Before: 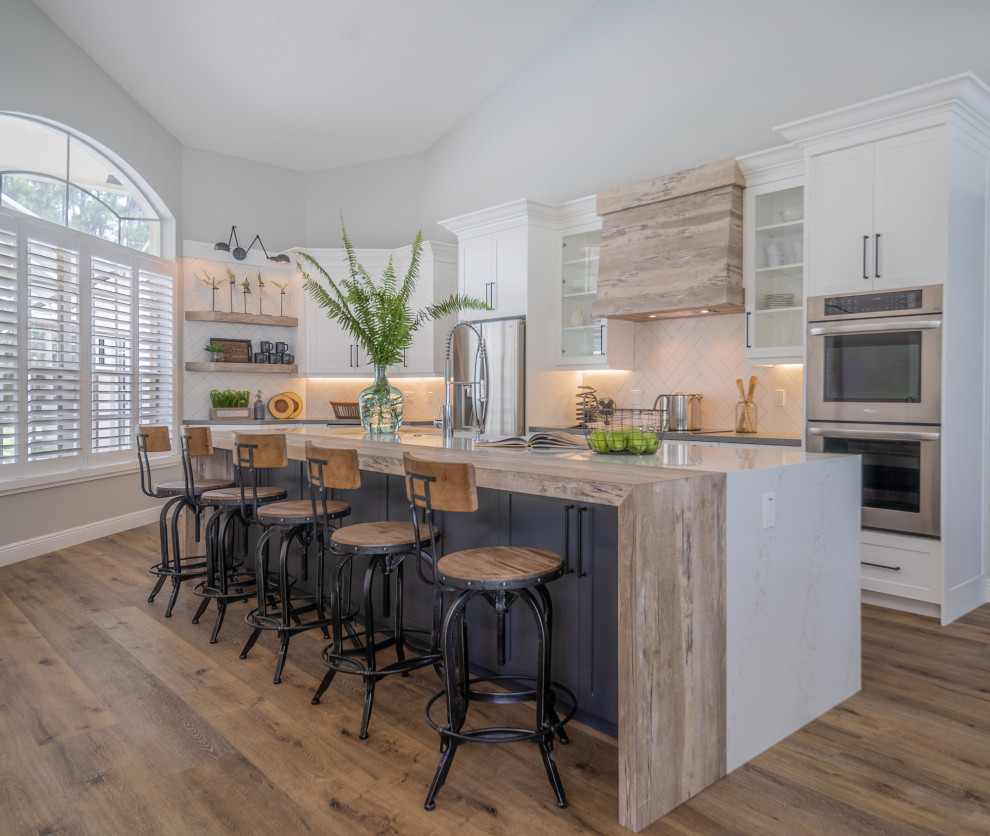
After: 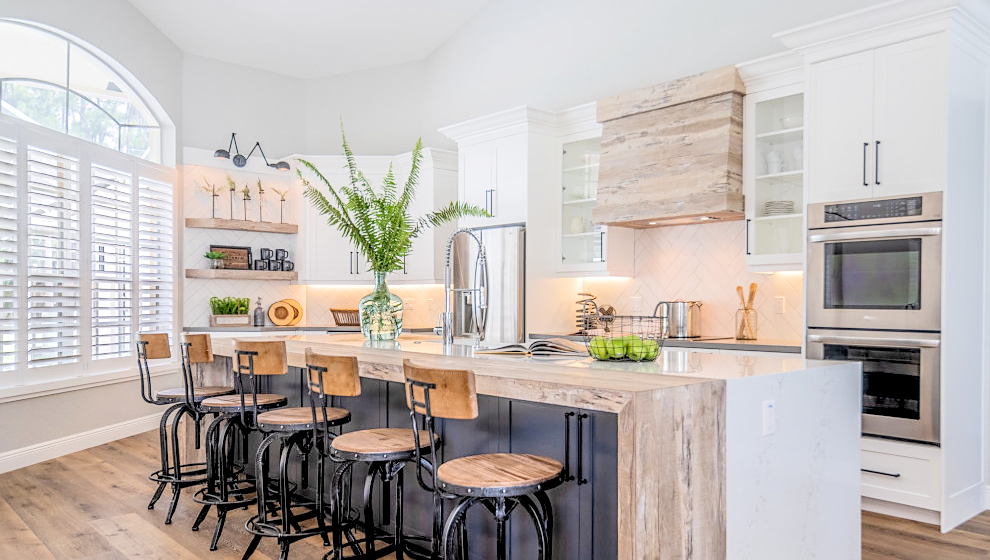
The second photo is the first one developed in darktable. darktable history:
filmic rgb: black relative exposure -16 EV, white relative exposure 6.9 EV, threshold 2.99 EV, hardness 4.72, enable highlight reconstruction true
exposure: black level correction 0, exposure 0.5 EV, compensate highlight preservation false
local contrast: highlights 60%, shadows 61%, detail 160%
crop: top 11.153%, bottom 21.825%
color correction: highlights b* 0.002
vignetting: fall-off start 91.41%, brightness 0.065, saturation -0.001, unbound false
sharpen: radius 1.855, amount 0.399, threshold 1.25
levels: levels [0.072, 0.414, 0.976]
